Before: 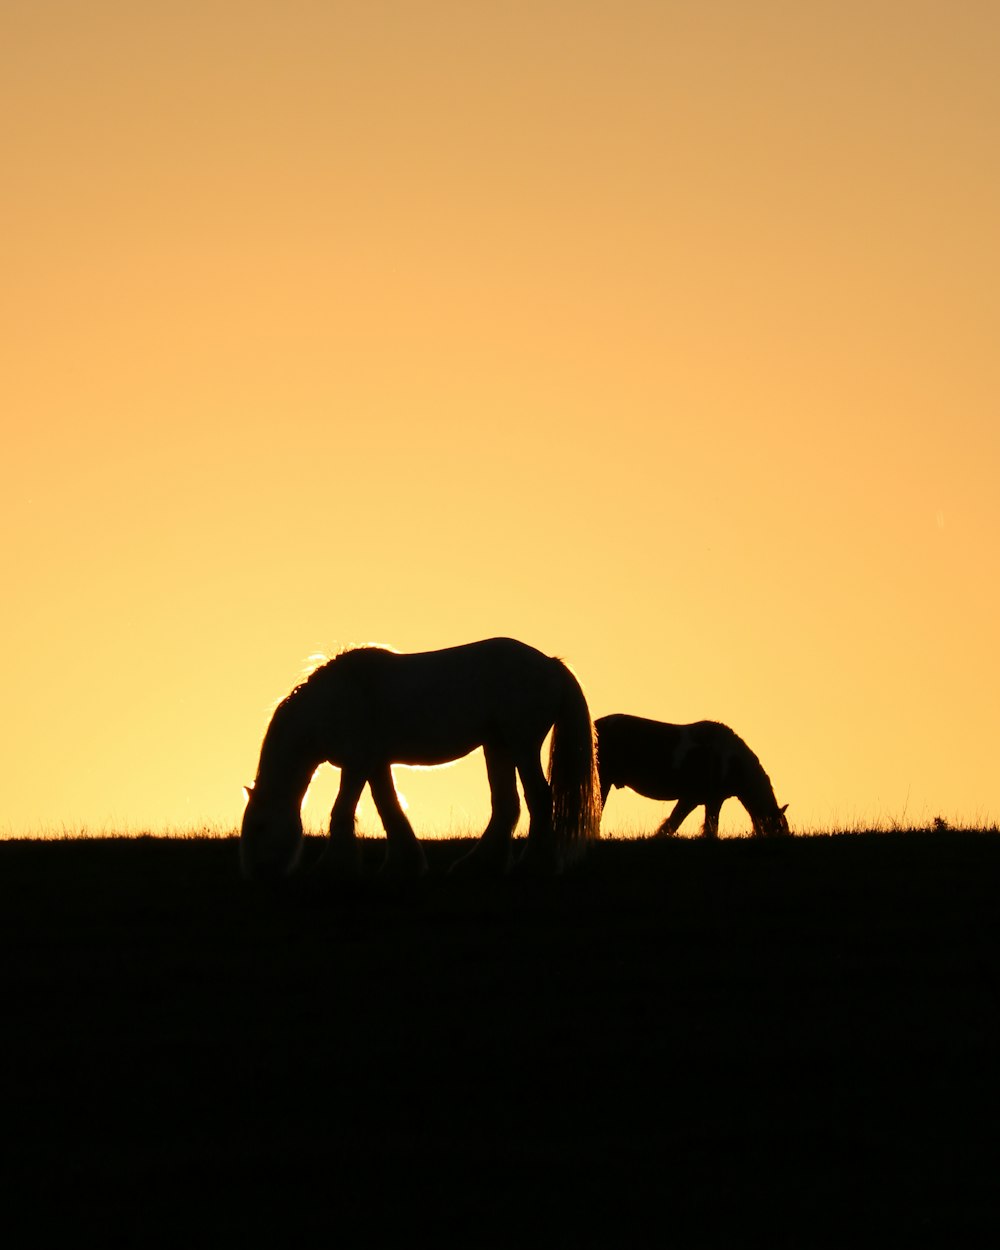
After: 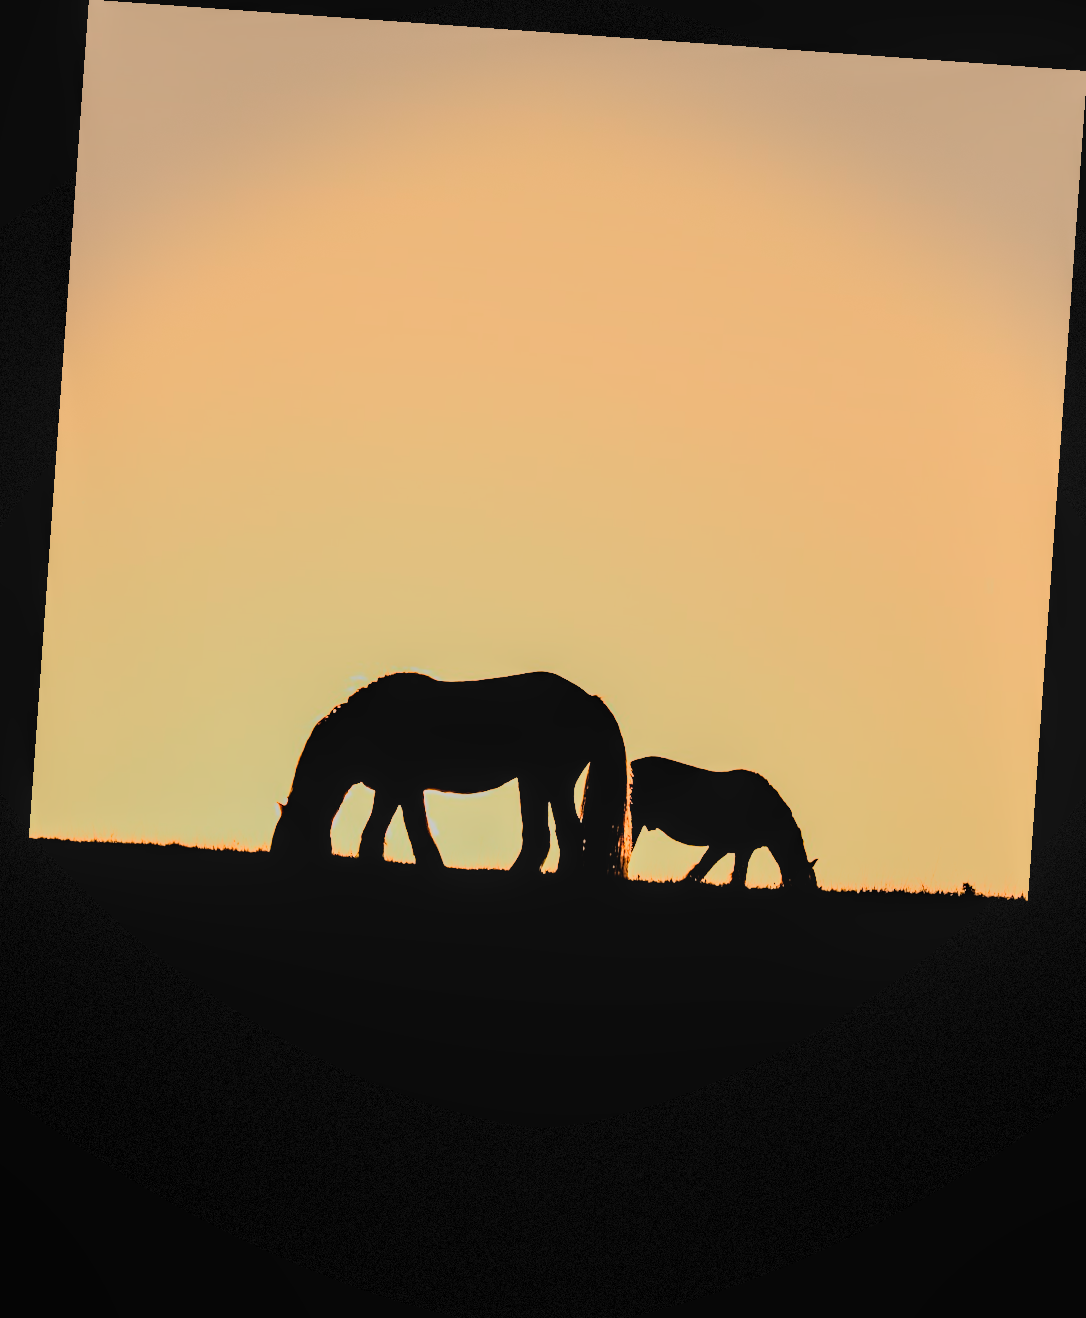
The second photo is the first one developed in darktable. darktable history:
rgb curve: curves: ch0 [(0, 0) (0.21, 0.15) (0.24, 0.21) (0.5, 0.75) (0.75, 0.96) (0.89, 0.99) (1, 1)]; ch1 [(0, 0.02) (0.21, 0.13) (0.25, 0.2) (0.5, 0.67) (0.75, 0.9) (0.89, 0.97) (1, 1)]; ch2 [(0, 0.02) (0.21, 0.13) (0.25, 0.2) (0.5, 0.67) (0.75, 0.9) (0.89, 0.97) (1, 1)], compensate middle gray true
tone equalizer: -8 EV -0.75 EV, -7 EV -0.7 EV, -6 EV -0.6 EV, -5 EV -0.4 EV, -3 EV 0.4 EV, -2 EV 0.6 EV, -1 EV 0.7 EV, +0 EV 0.75 EV, edges refinement/feathering 500, mask exposure compensation -1.57 EV, preserve details no
filmic rgb: middle gray luminance 18.42%, black relative exposure -9 EV, white relative exposure 3.75 EV, threshold 6 EV, target black luminance 0%, hardness 4.85, latitude 67.35%, contrast 0.955, highlights saturation mix 20%, shadows ↔ highlights balance 21.36%, add noise in highlights 0, preserve chrominance luminance Y, color science v3 (2019), use custom middle-gray values true, iterations of high-quality reconstruction 0, contrast in highlights soft, enable highlight reconstruction true
vignetting: fall-off start 91%, fall-off radius 39.39%, brightness -0.182, saturation -0.3, width/height ratio 1.219, shape 1.3, dithering 8-bit output, unbound false
rotate and perspective: rotation 4.1°, automatic cropping off
local contrast: on, module defaults
